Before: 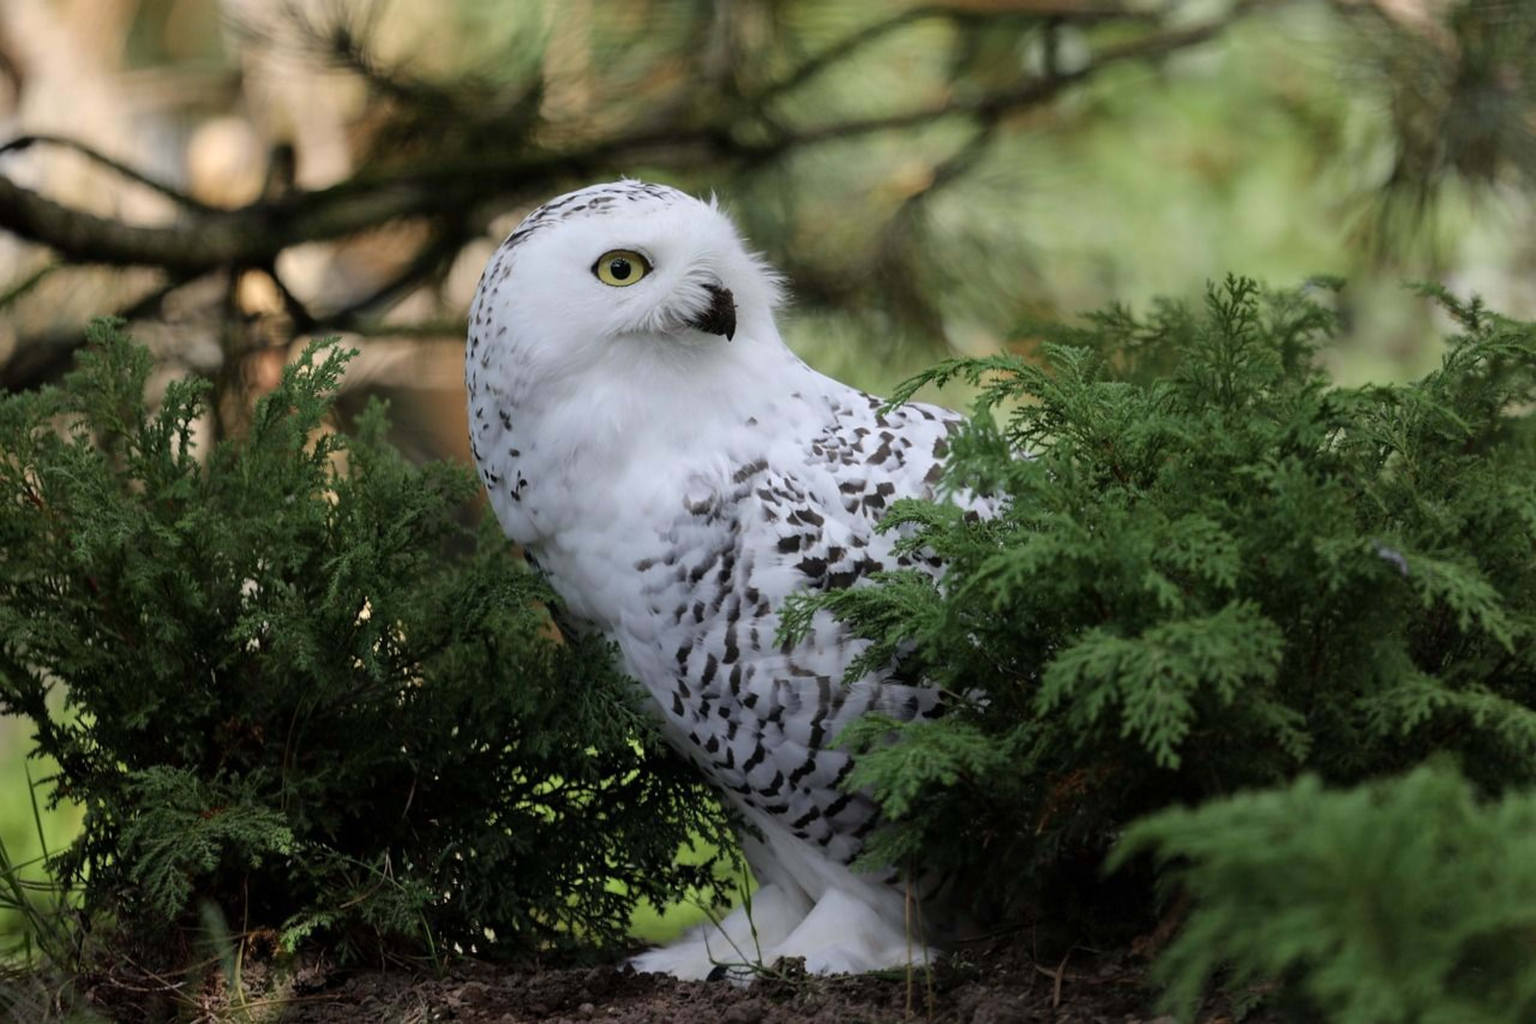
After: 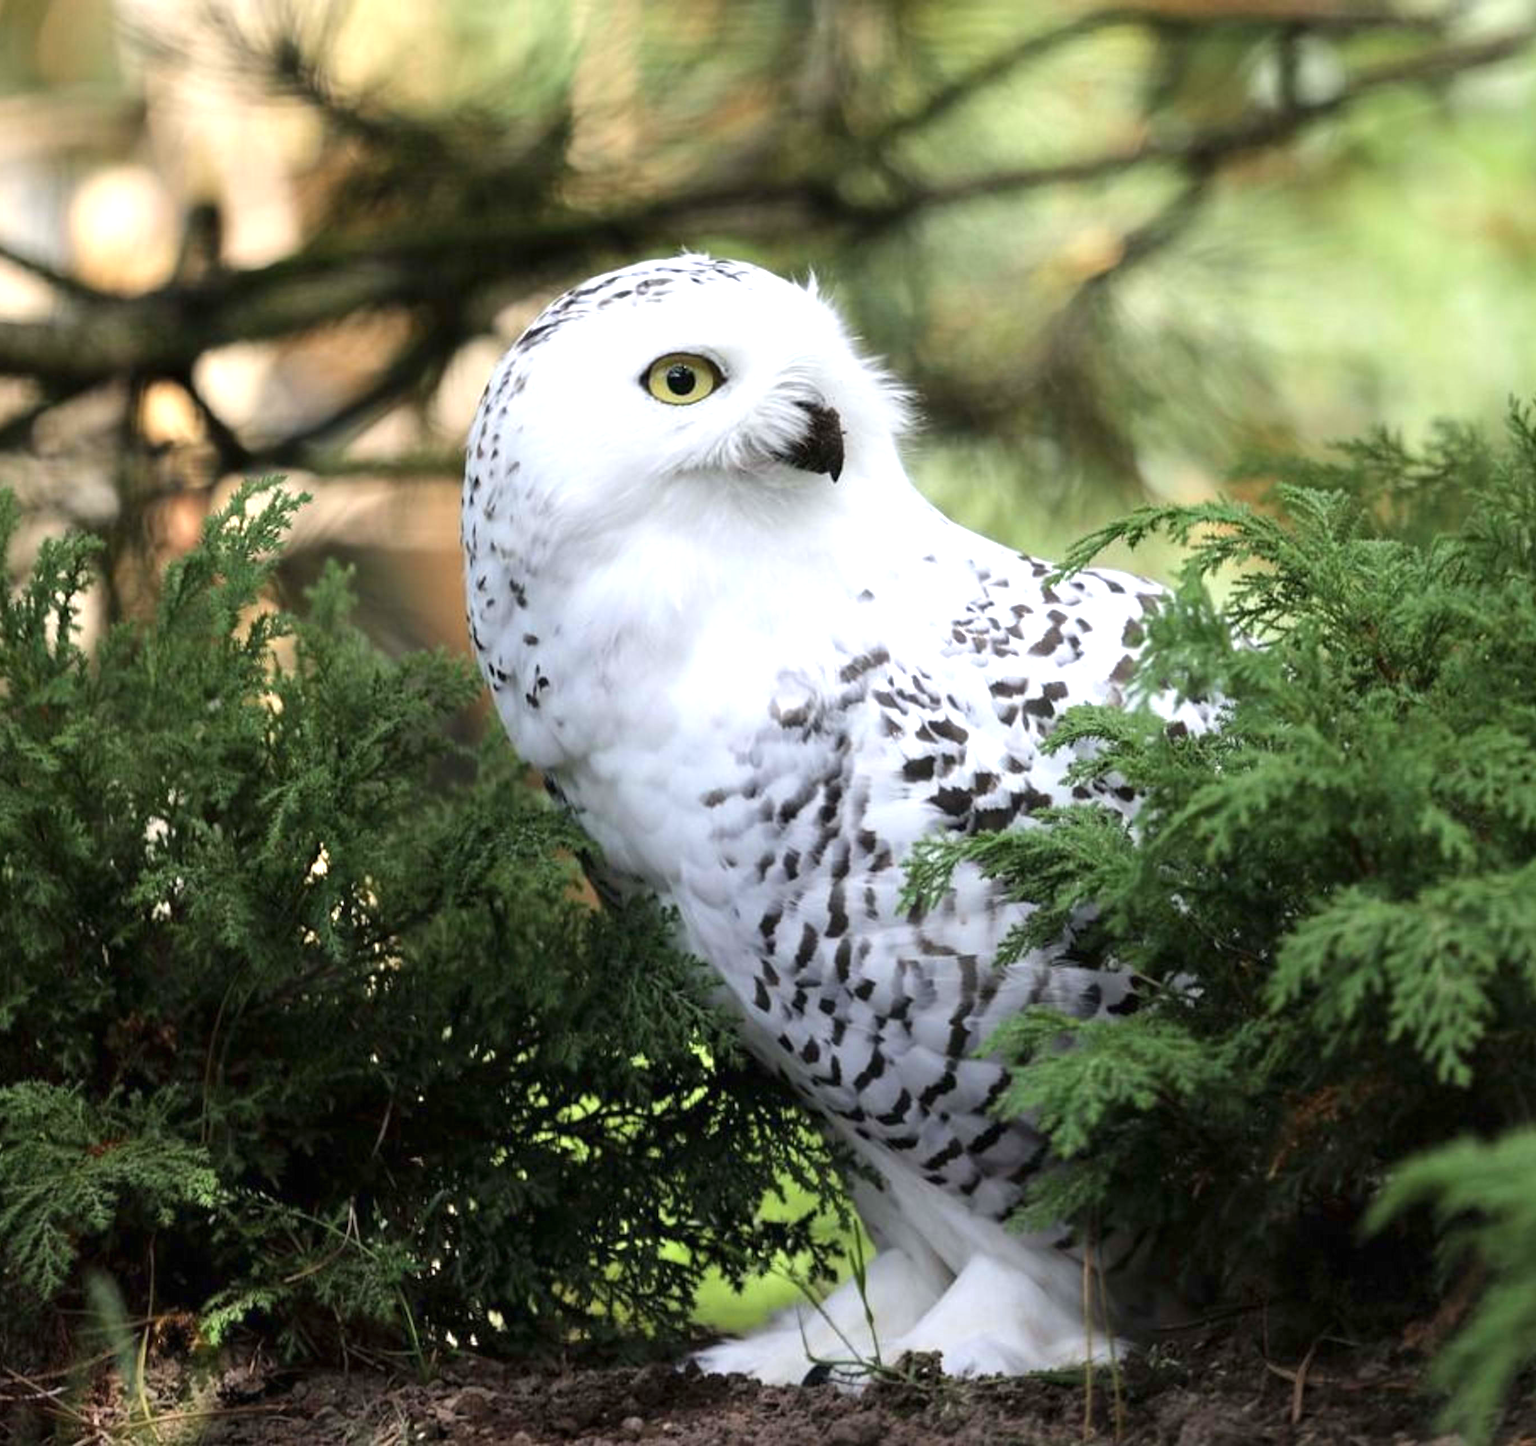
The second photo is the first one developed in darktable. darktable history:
crop and rotate: left 9.061%, right 20.142%
exposure: black level correction 0, exposure 0.953 EV, compensate exposure bias true, compensate highlight preservation false
